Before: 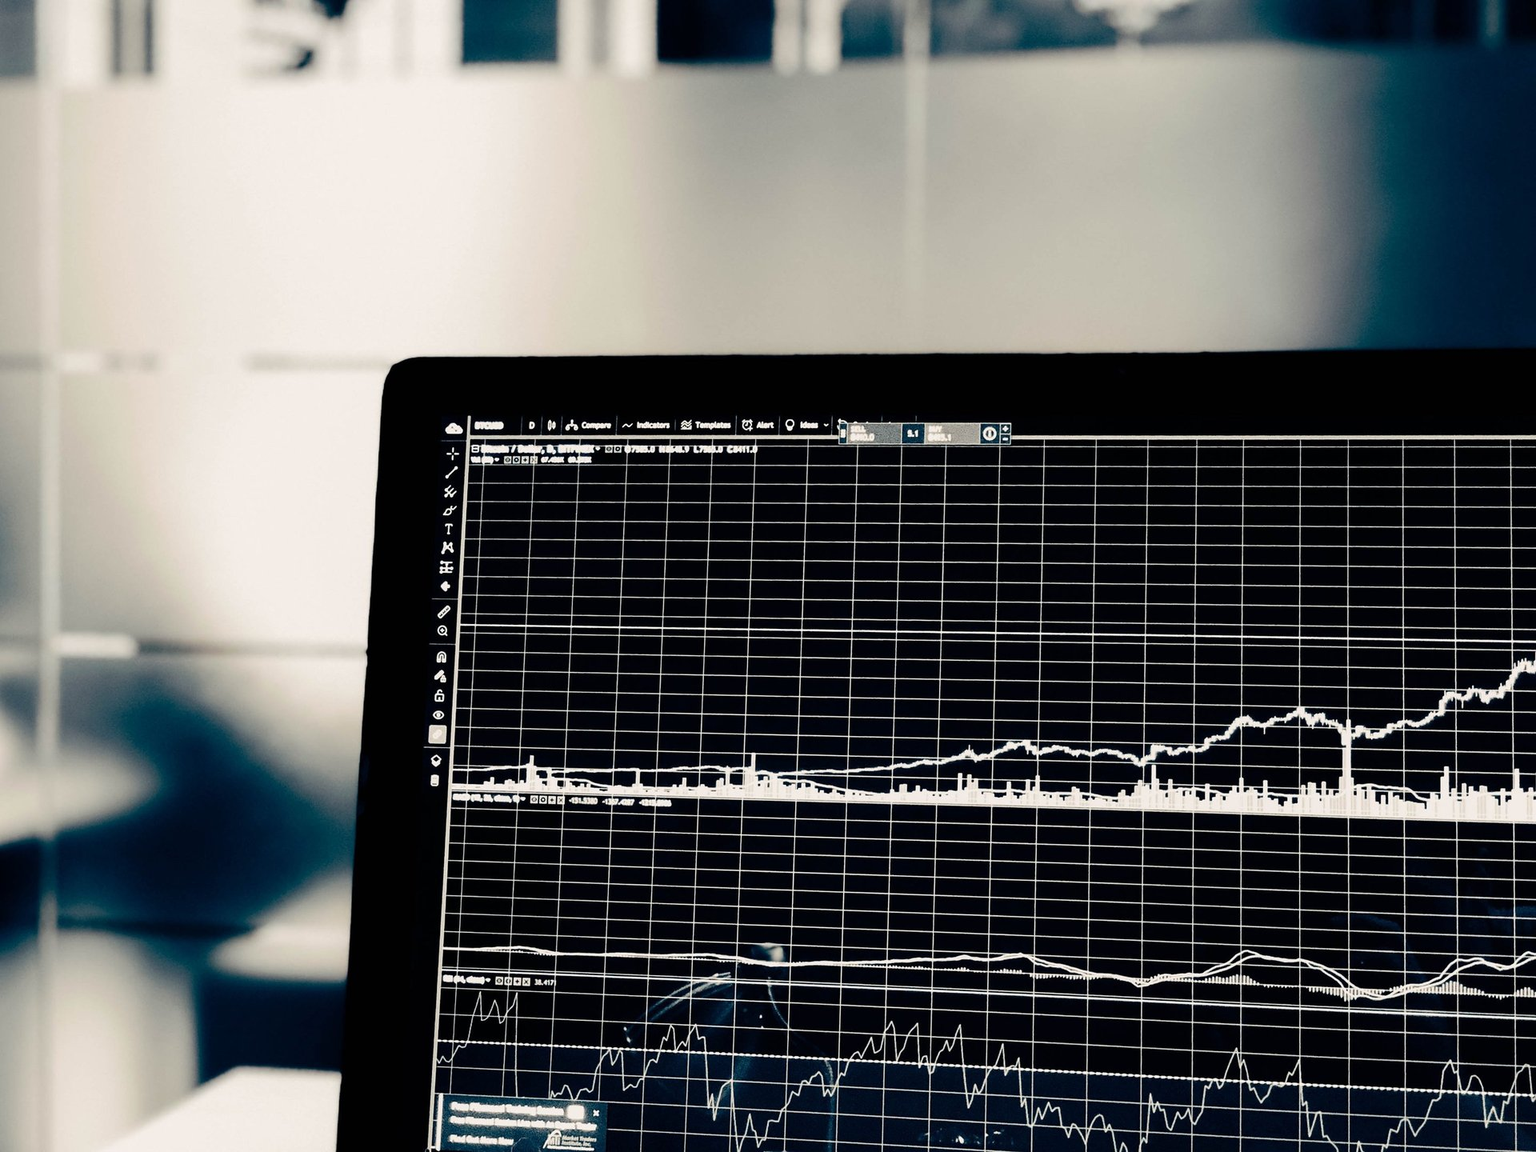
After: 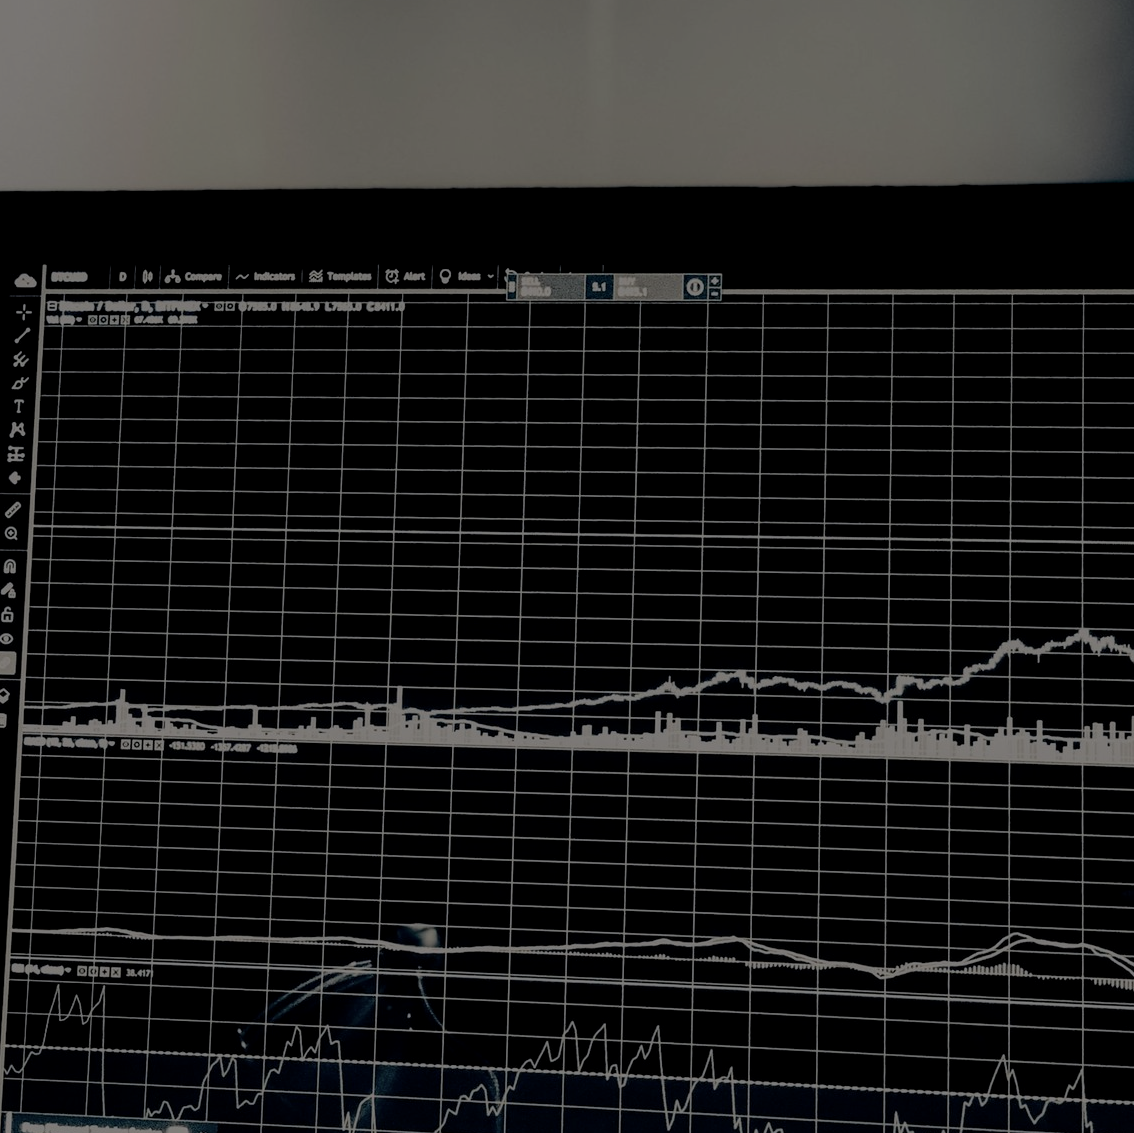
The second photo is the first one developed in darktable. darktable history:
local contrast: on, module defaults
color balance rgb: perceptual brilliance grading › global brilliance -48.39%
crop and rotate: left 28.256%, top 17.734%, right 12.656%, bottom 3.573%
